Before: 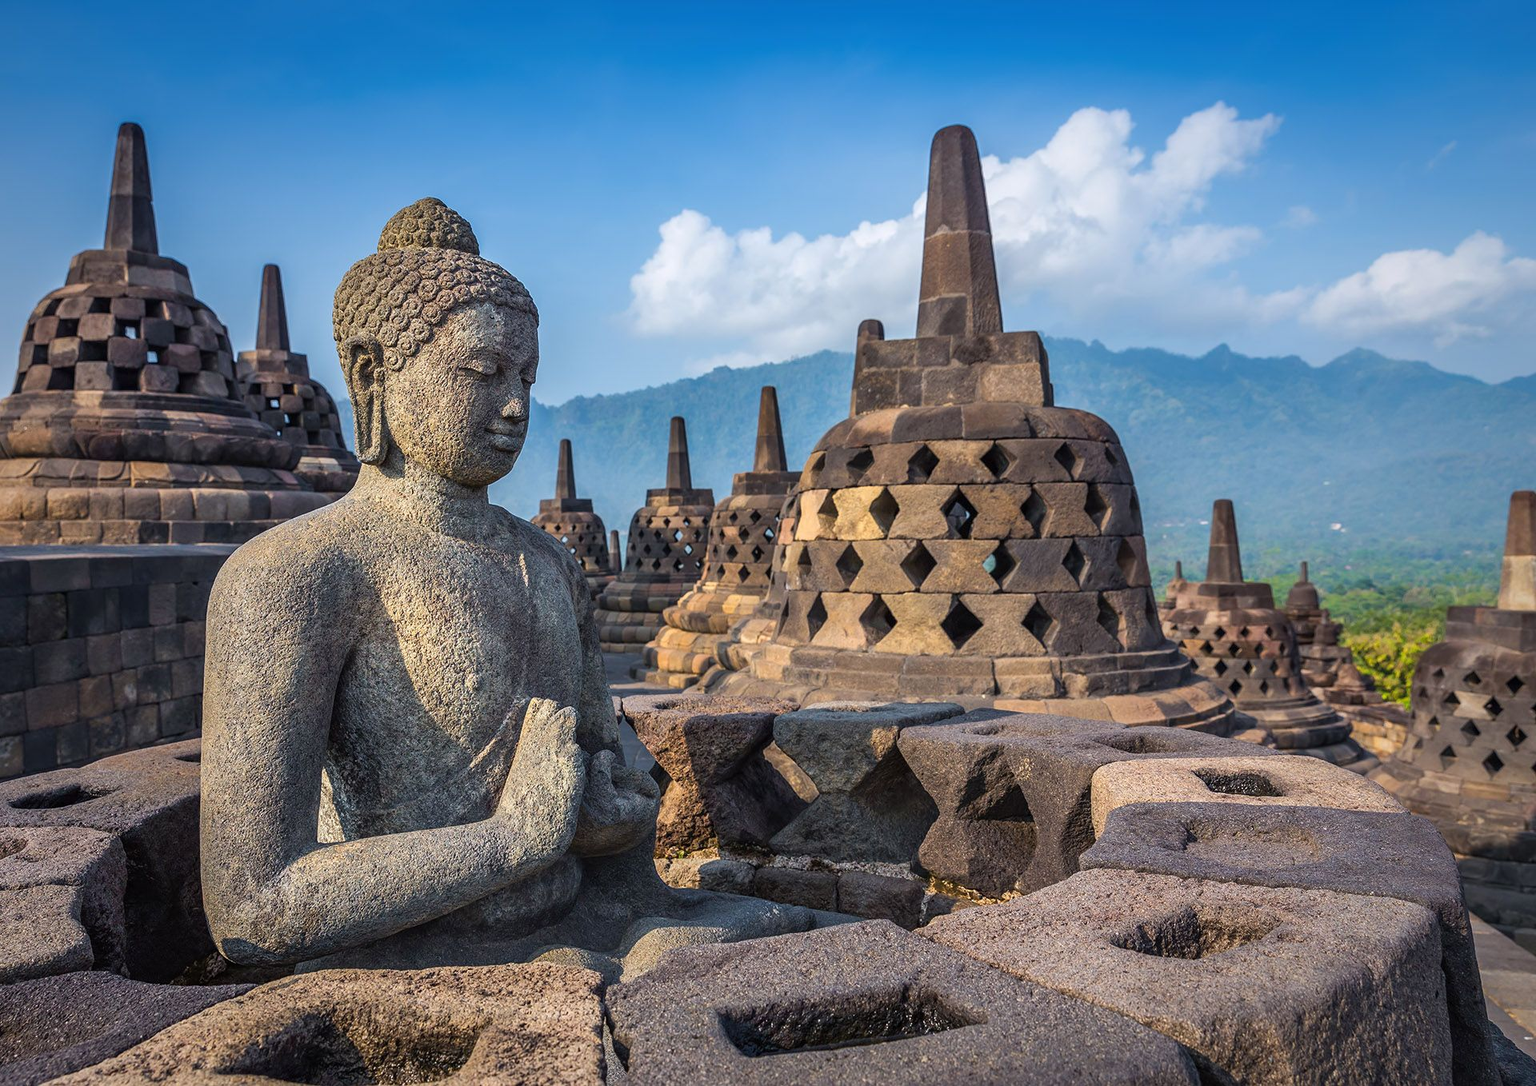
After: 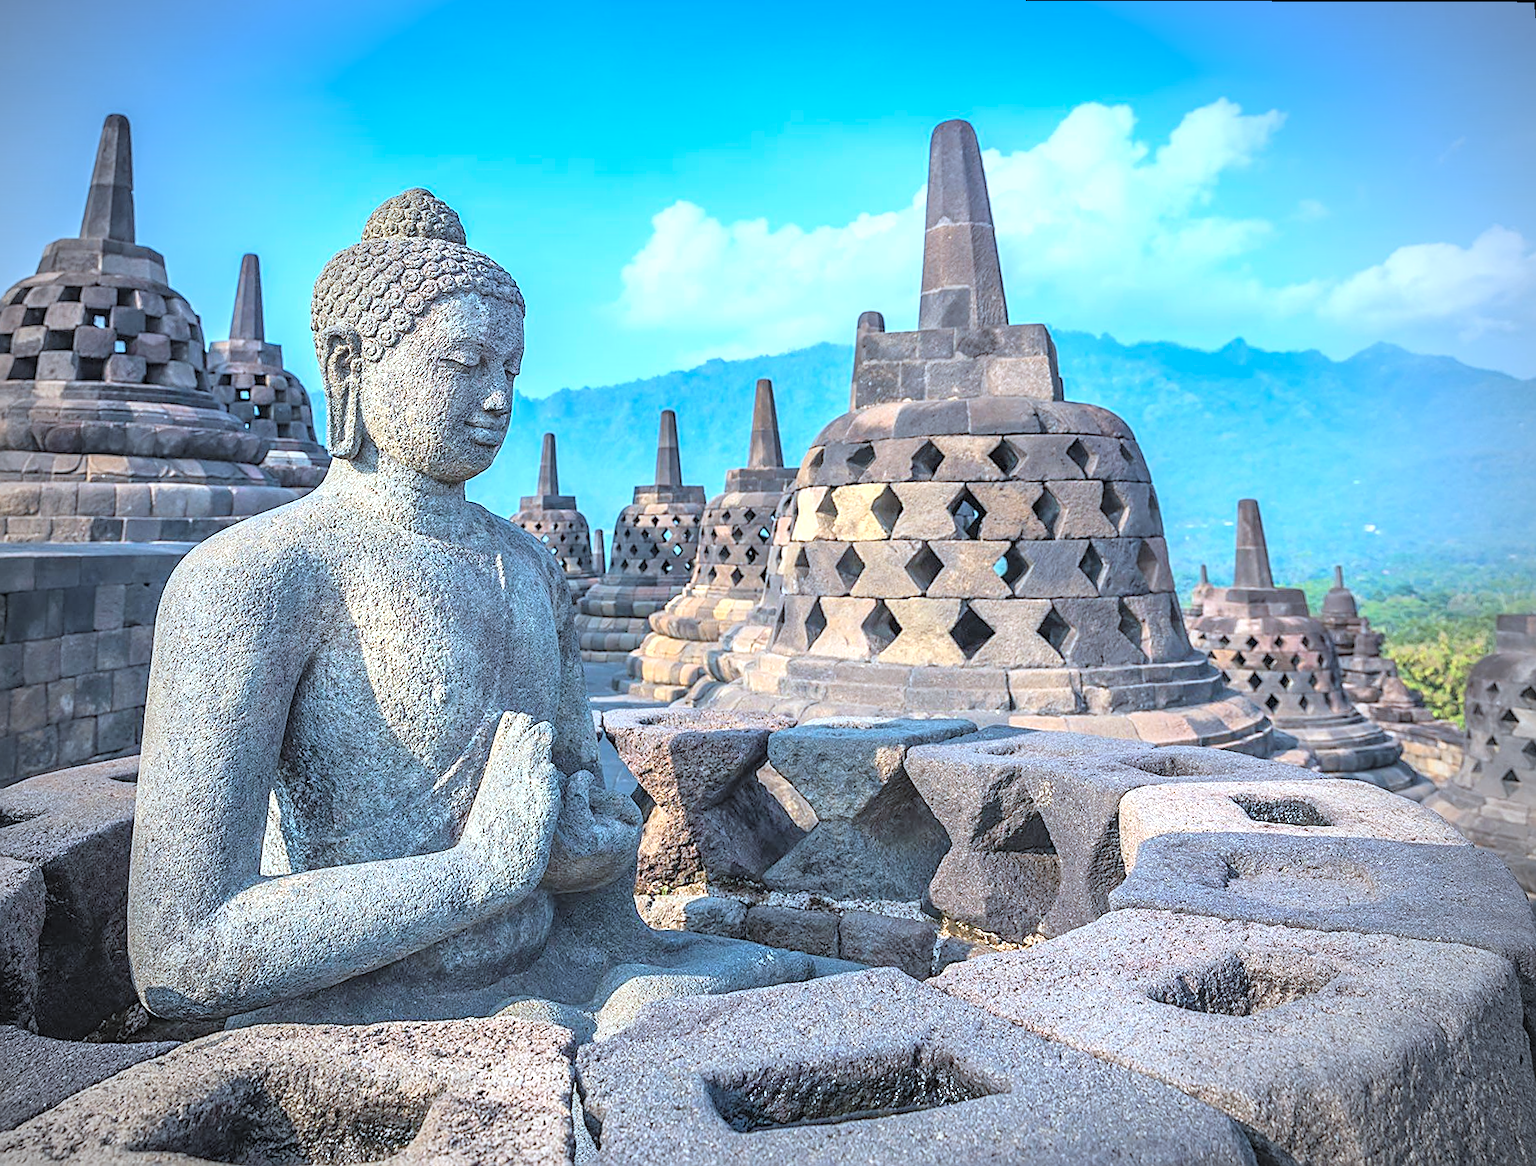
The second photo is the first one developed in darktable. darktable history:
color correction: highlights a* -9.35, highlights b* -23.15
vignetting: fall-off start 74.49%, fall-off radius 65.9%, brightness -0.628, saturation -0.68
rotate and perspective: rotation 0.215°, lens shift (vertical) -0.139, crop left 0.069, crop right 0.939, crop top 0.002, crop bottom 0.996
tone equalizer: on, module defaults
exposure: black level correction 0, exposure 0.7 EV, compensate exposure bias true, compensate highlight preservation false
sharpen: on, module defaults
contrast brightness saturation: brightness 0.28
